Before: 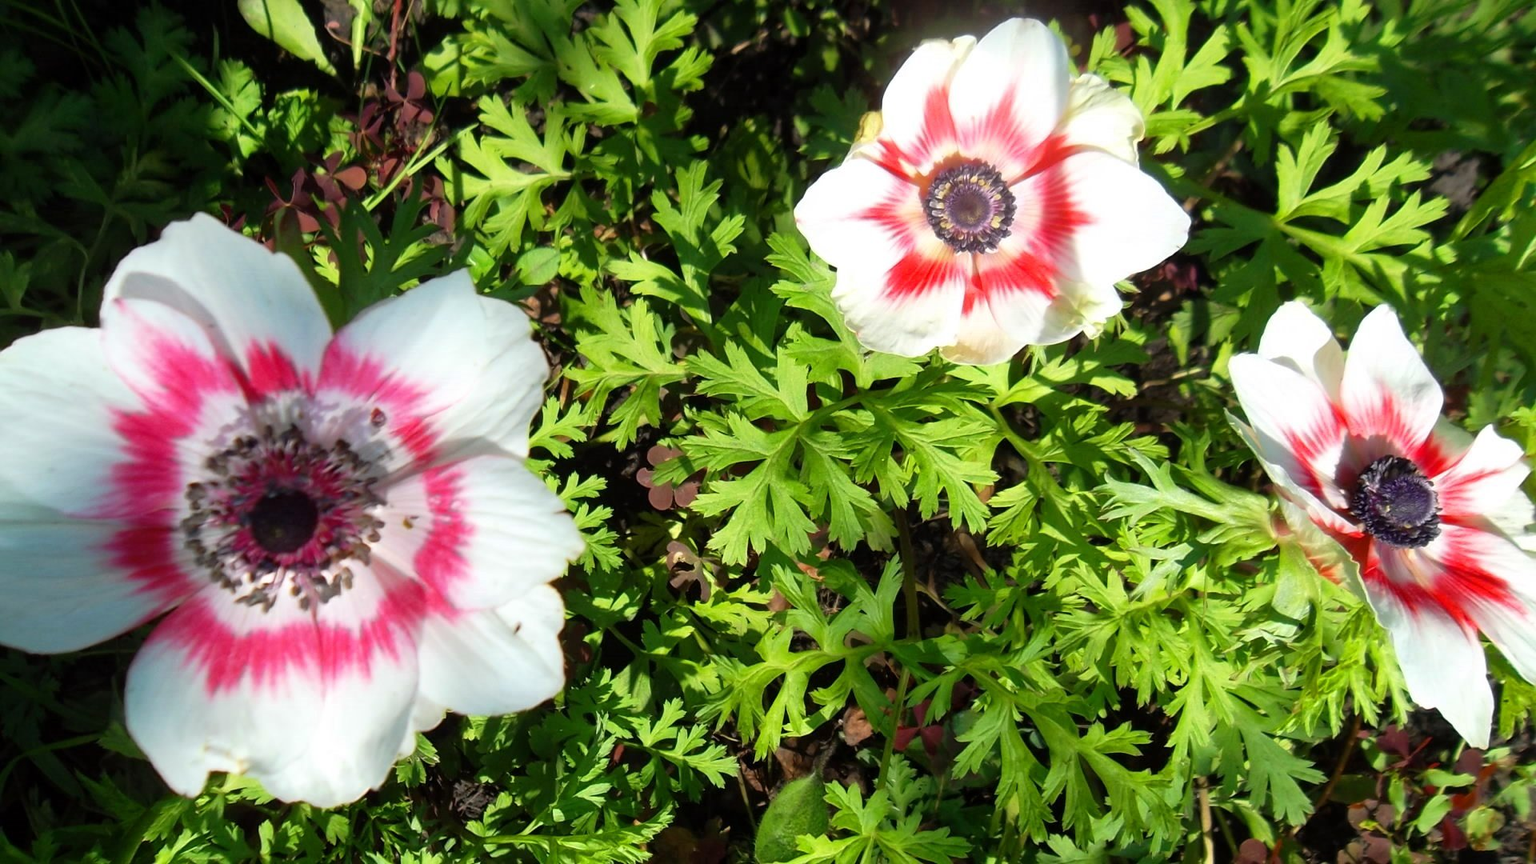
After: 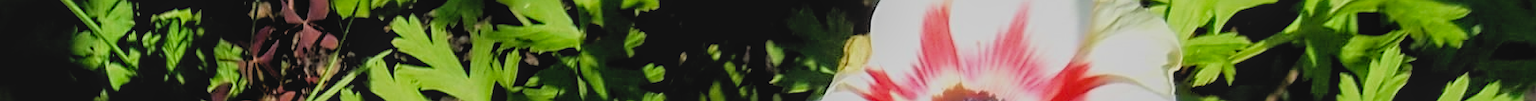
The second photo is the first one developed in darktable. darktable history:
contrast brightness saturation: contrast -0.11
filmic rgb: black relative exposure -4.58 EV, white relative exposure 4.8 EV, threshold 3 EV, hardness 2.36, latitude 36.07%, contrast 1.048, highlights saturation mix 1.32%, shadows ↔ highlights balance 1.25%, color science v4 (2020), enable highlight reconstruction true
crop and rotate: left 9.644%, top 9.491%, right 6.021%, bottom 80.509%
sharpen: radius 2.543, amount 0.636
local contrast: on, module defaults
